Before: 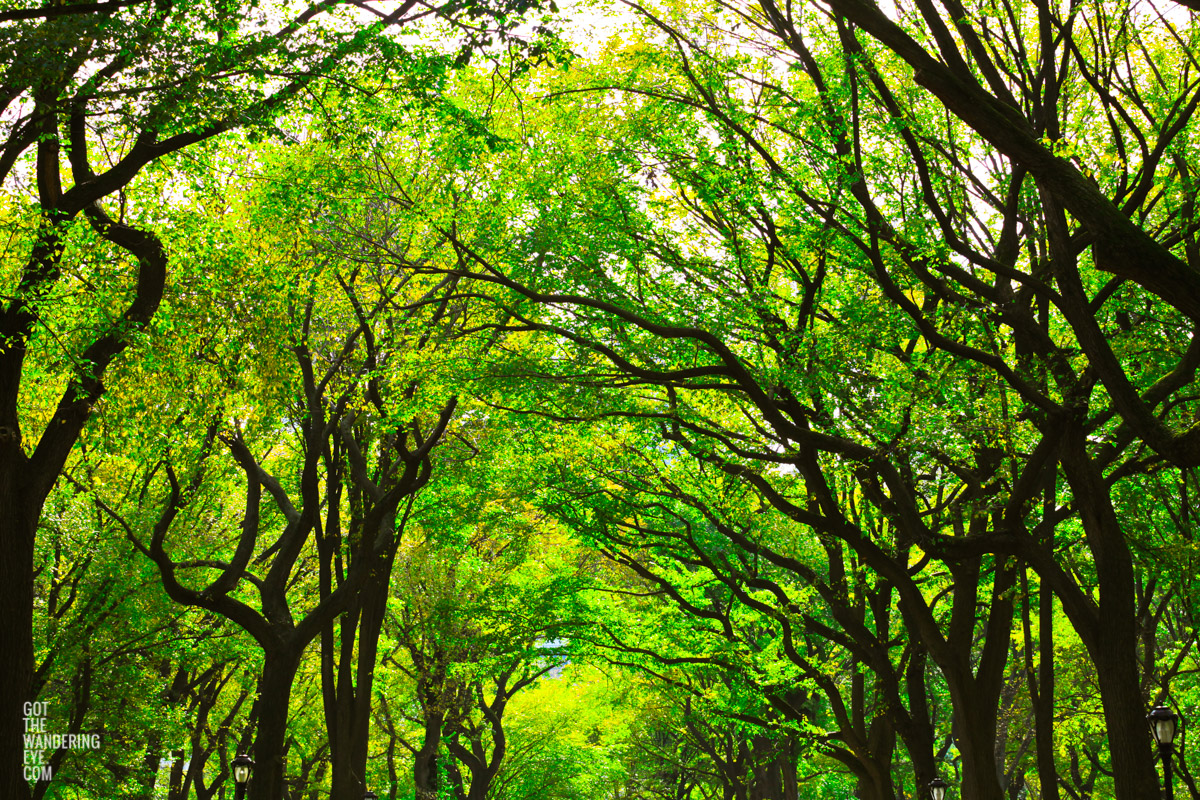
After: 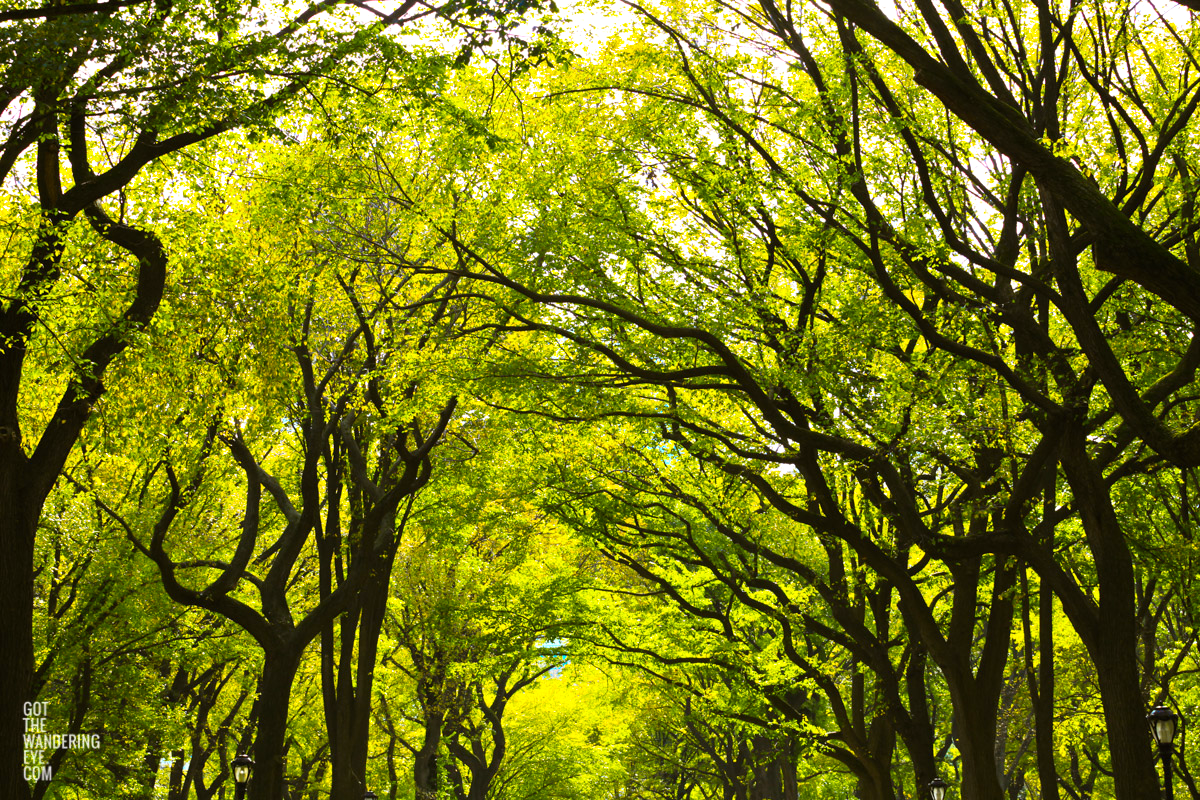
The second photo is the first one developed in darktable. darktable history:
exposure: exposure 0.197 EV, compensate highlight preservation false
color contrast: green-magenta contrast 0.8, blue-yellow contrast 1.1, unbound 0
color zones: curves: ch0 [(0.254, 0.492) (0.724, 0.62)]; ch1 [(0.25, 0.528) (0.719, 0.796)]; ch2 [(0, 0.472) (0.25, 0.5) (0.73, 0.184)]
